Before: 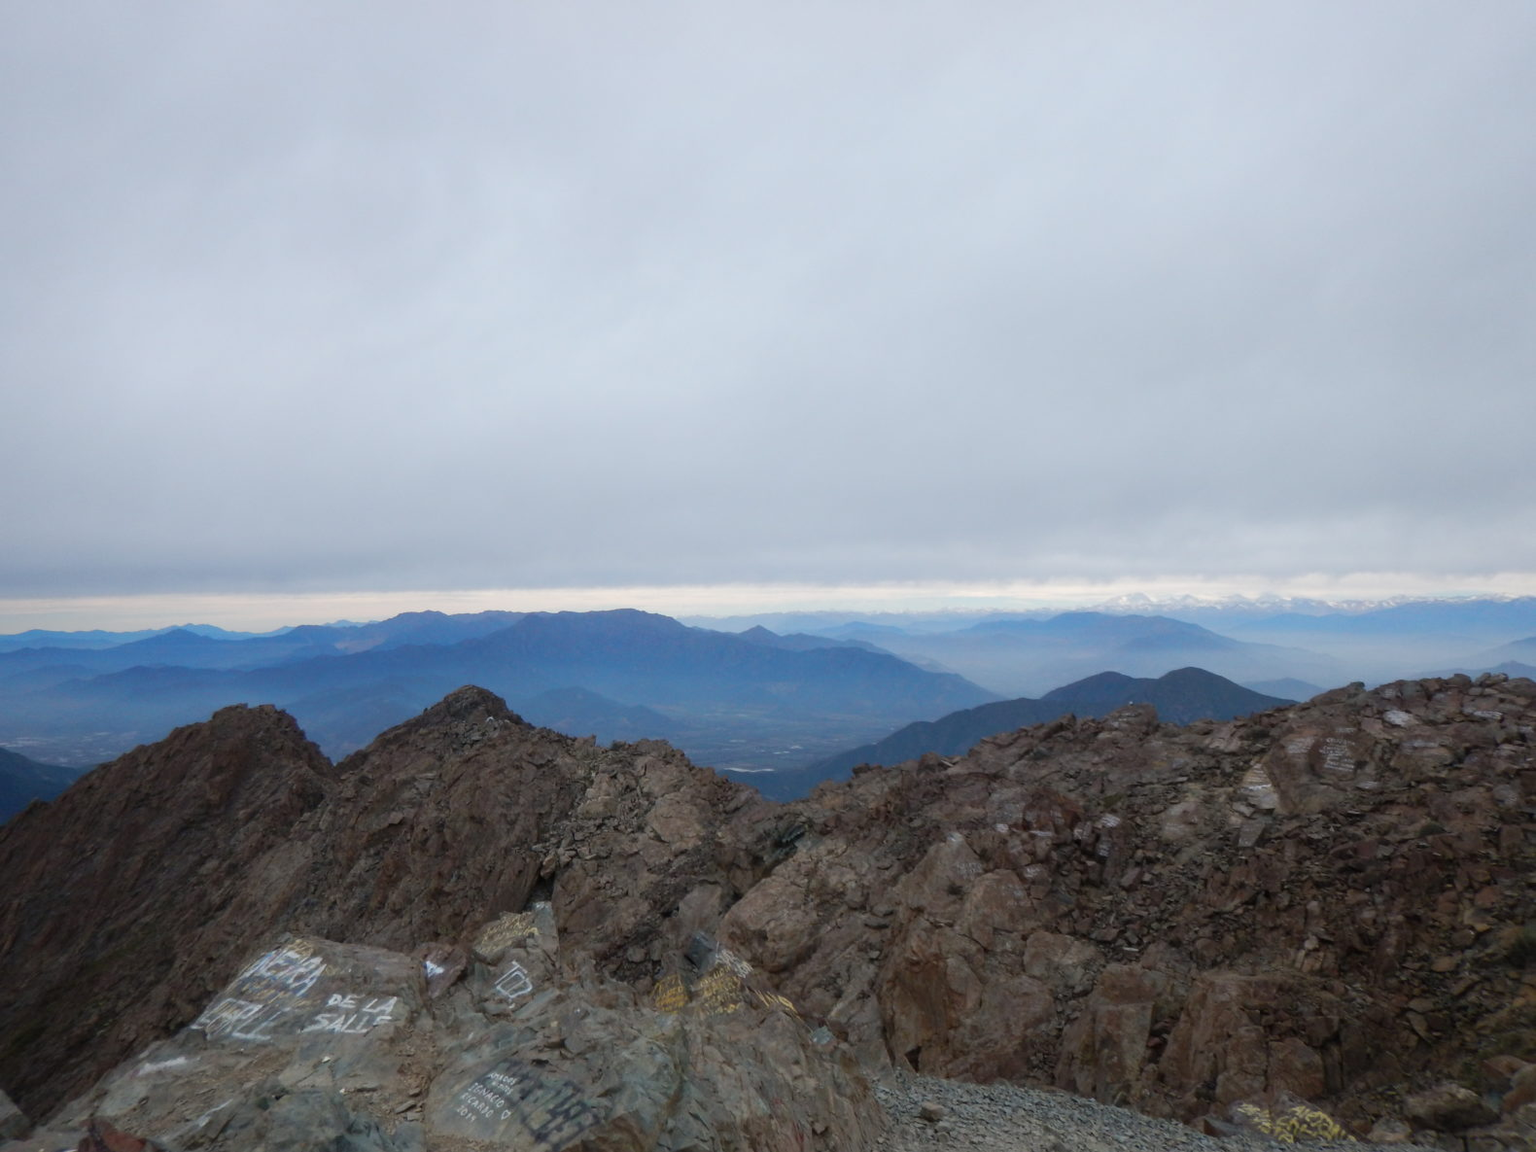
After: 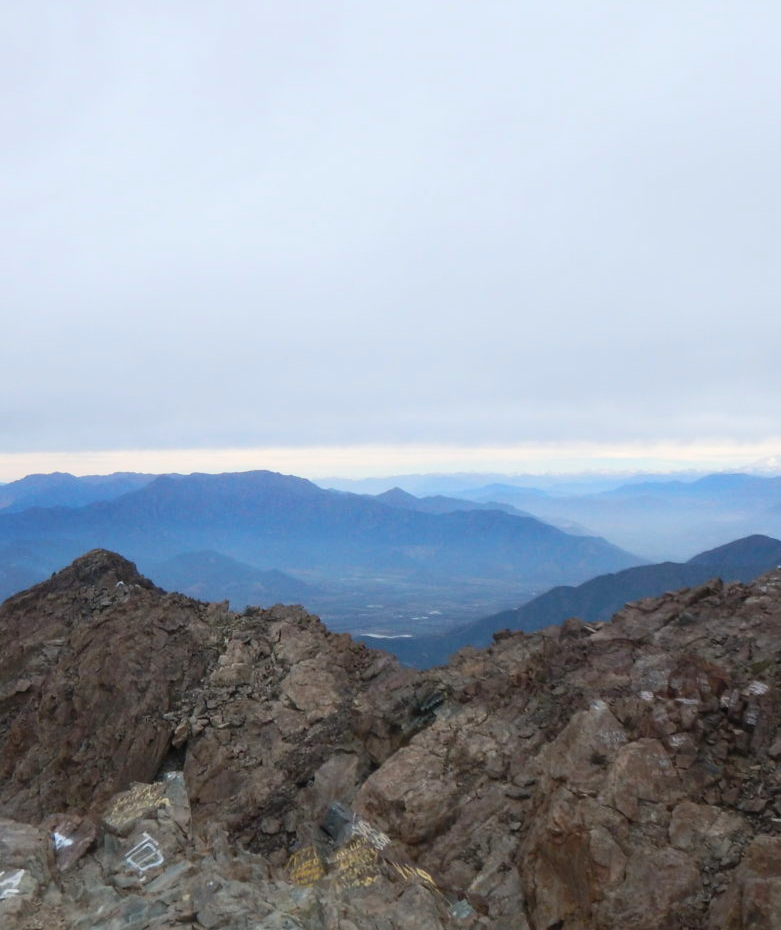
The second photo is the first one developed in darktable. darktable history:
crop and rotate: angle 0.02°, left 24.353%, top 13.219%, right 26.156%, bottom 8.224%
contrast brightness saturation: contrast 0.2, brightness 0.15, saturation 0.14
